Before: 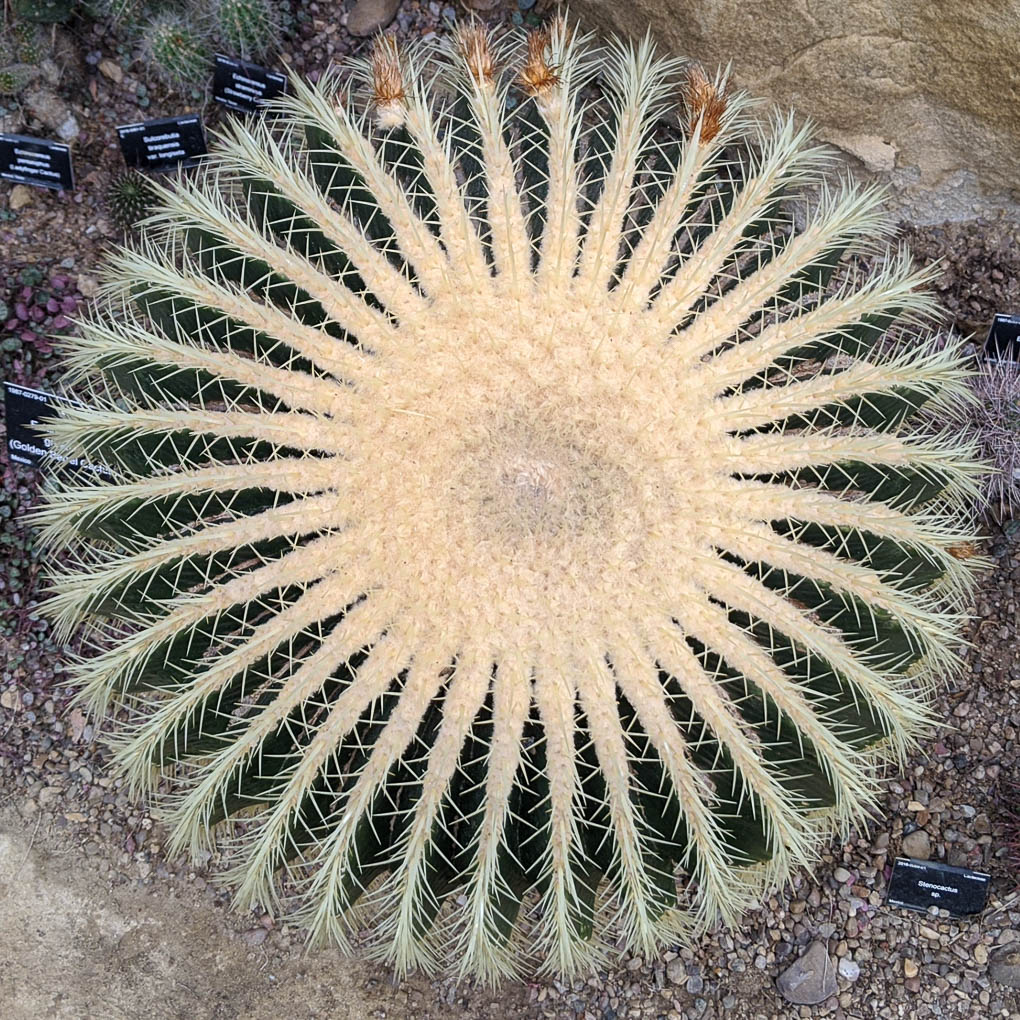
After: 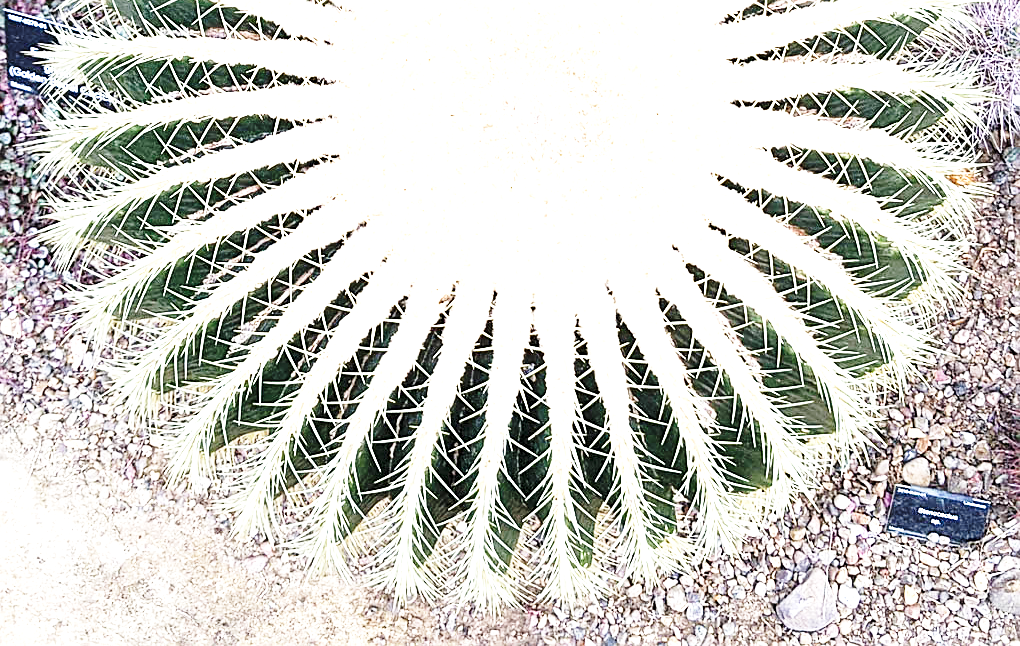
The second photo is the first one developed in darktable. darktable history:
base curve: curves: ch0 [(0, 0) (0.028, 0.03) (0.121, 0.232) (0.46, 0.748) (0.859, 0.968) (1, 1)], preserve colors none
crop and rotate: top 36.635%
sharpen: on, module defaults
exposure: black level correction 0, exposure 1.667 EV, compensate highlight preservation false
